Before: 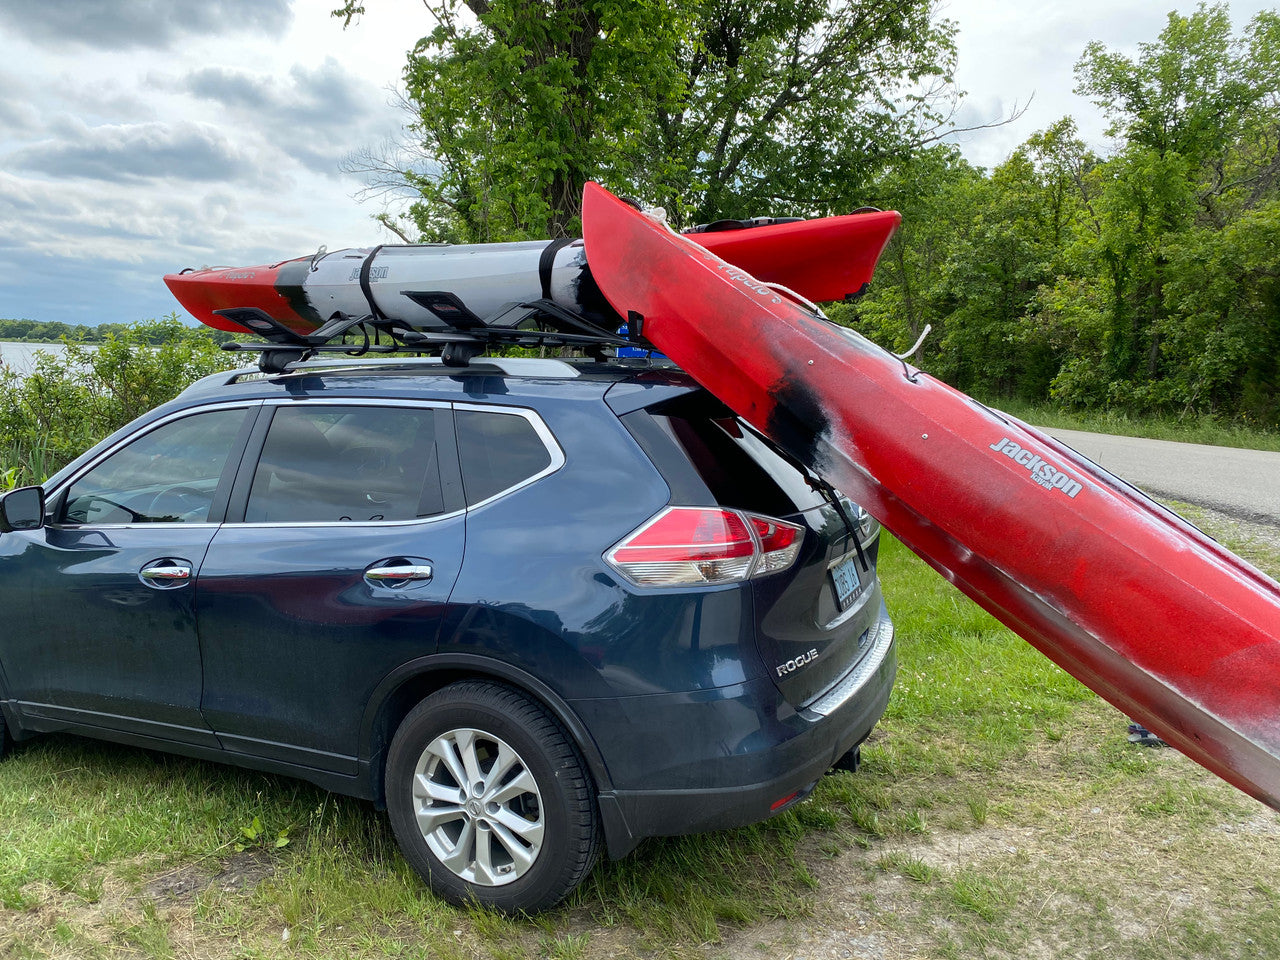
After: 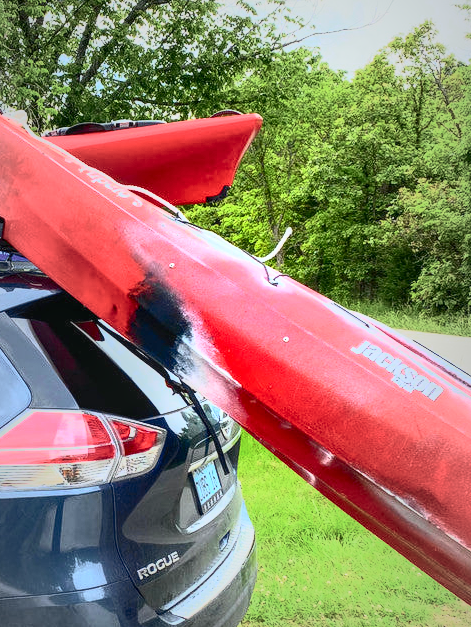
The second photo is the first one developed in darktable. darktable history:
crop and rotate: left 49.923%, top 10.151%, right 13.205%, bottom 24.476%
shadows and highlights: on, module defaults
color correction: highlights b* 0.031, saturation 0.832
local contrast: on, module defaults
tone curve: curves: ch0 [(0, 0) (0.187, 0.12) (0.384, 0.363) (0.577, 0.681) (0.735, 0.881) (0.864, 0.959) (1, 0.987)]; ch1 [(0, 0) (0.402, 0.36) (0.476, 0.466) (0.501, 0.501) (0.518, 0.514) (0.564, 0.614) (0.614, 0.664) (0.741, 0.829) (1, 1)]; ch2 [(0, 0) (0.429, 0.387) (0.483, 0.481) (0.503, 0.501) (0.522, 0.533) (0.564, 0.605) (0.615, 0.697) (0.702, 0.774) (1, 0.895)], color space Lab, independent channels, preserve colors none
vignetting: fall-off start 18.89%, fall-off radius 136.86%, width/height ratio 0.626, shape 0.587
base curve: curves: ch0 [(0, 0) (0.557, 0.834) (1, 1)]
exposure: black level correction 0, exposure 0.703 EV, compensate highlight preservation false
